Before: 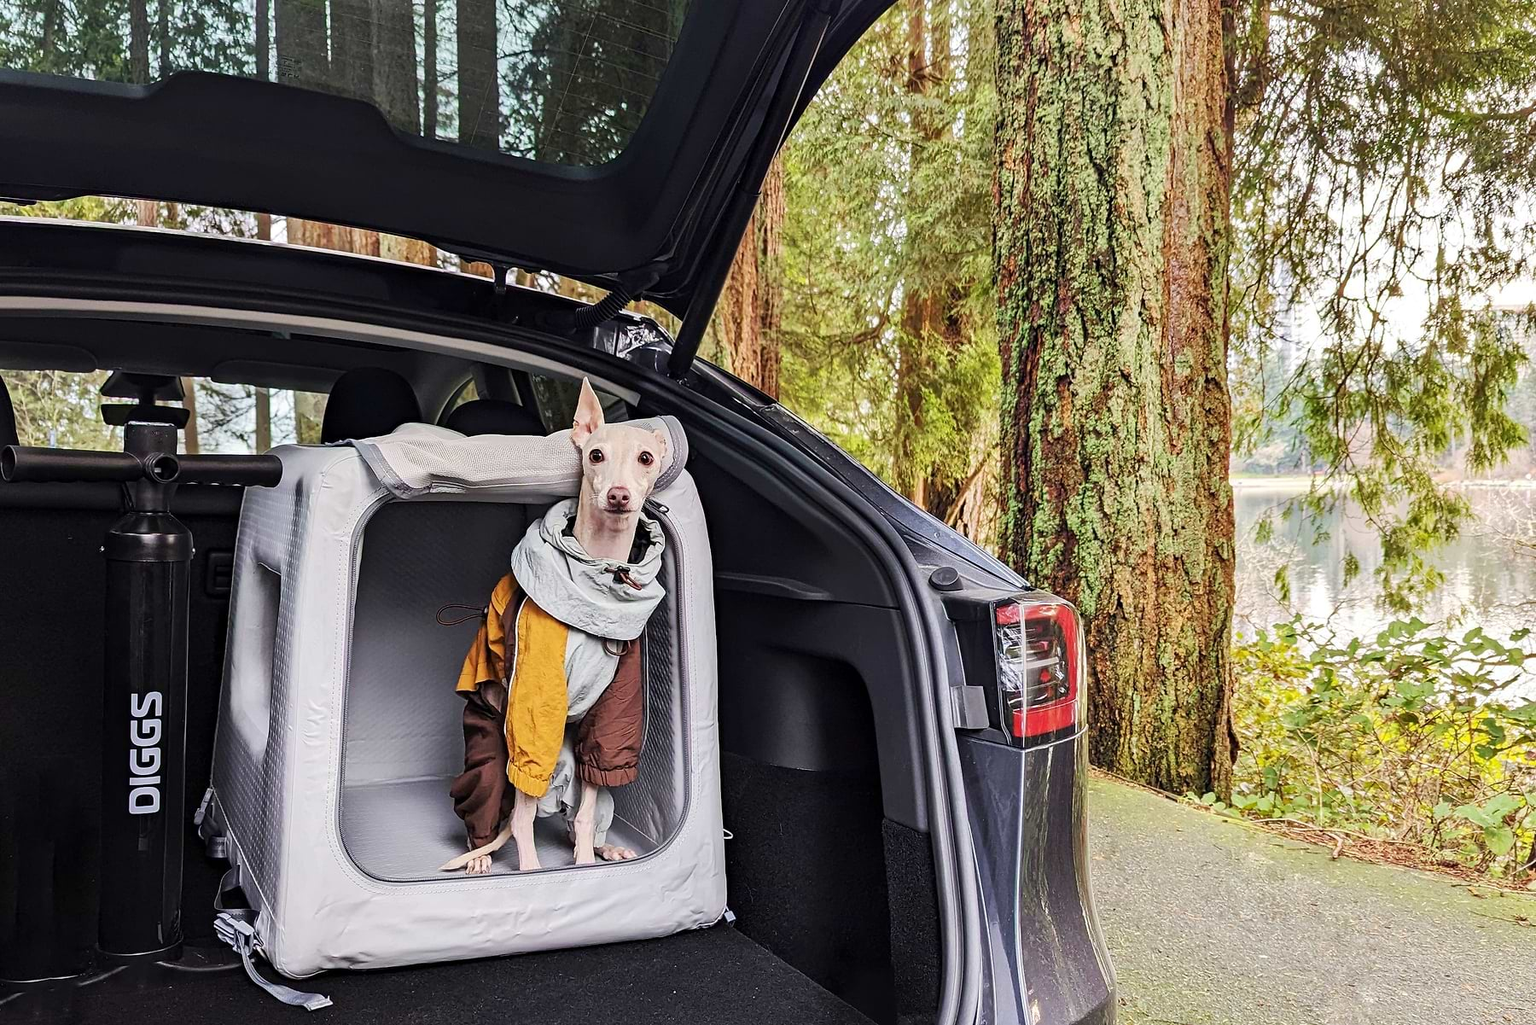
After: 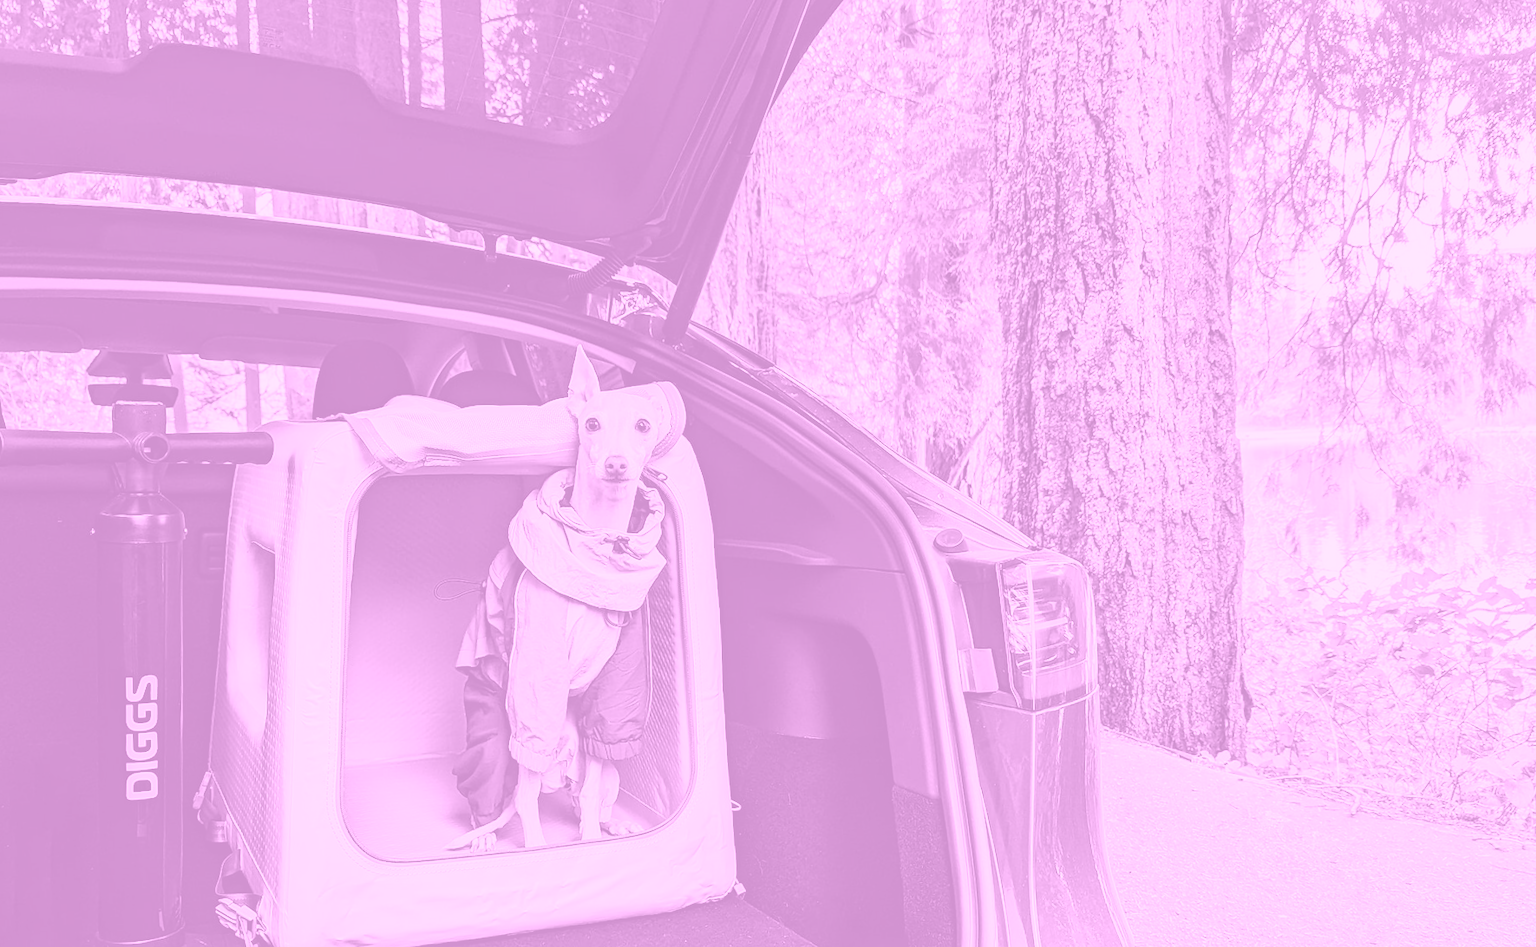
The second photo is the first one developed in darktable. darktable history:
color balance: mode lift, gamma, gain (sRGB)
rotate and perspective: rotation -1.42°, crop left 0.016, crop right 0.984, crop top 0.035, crop bottom 0.965
crop and rotate: top 2.479%, bottom 3.018%
colorize: hue 331.2°, saturation 75%, source mix 30.28%, lightness 70.52%, version 1
